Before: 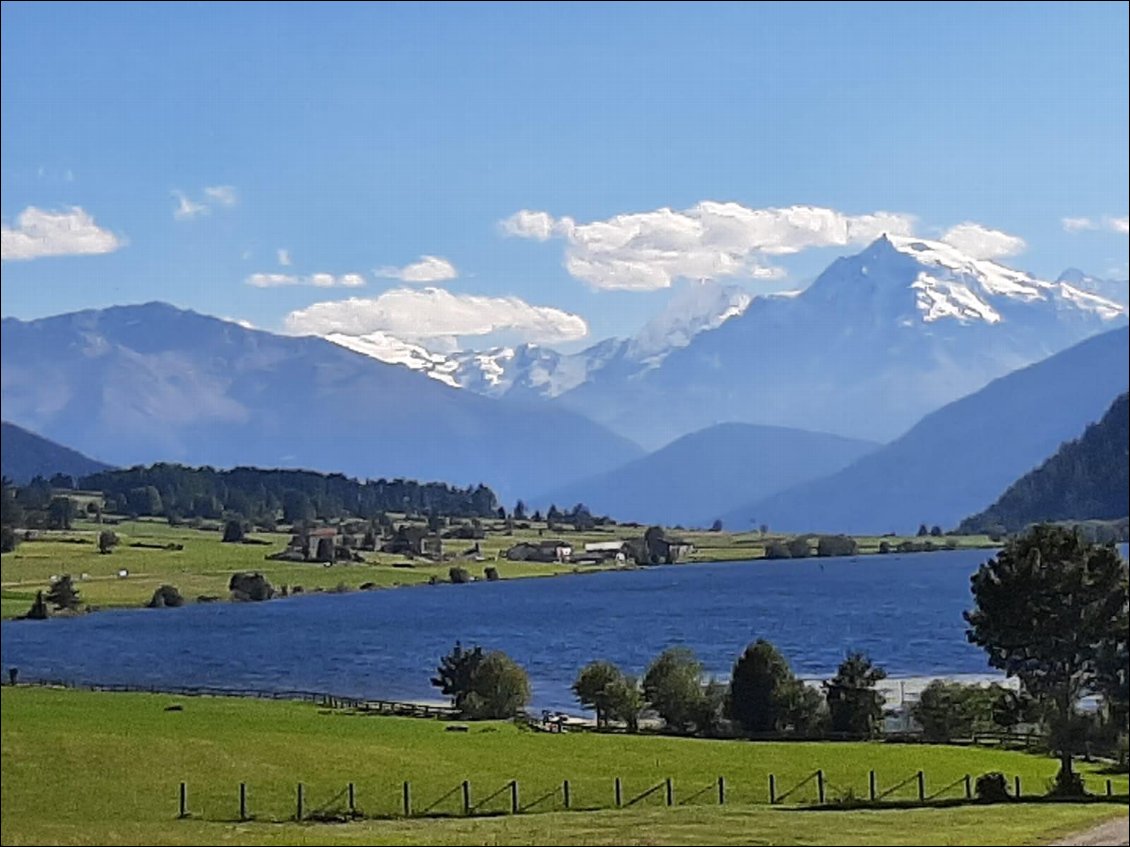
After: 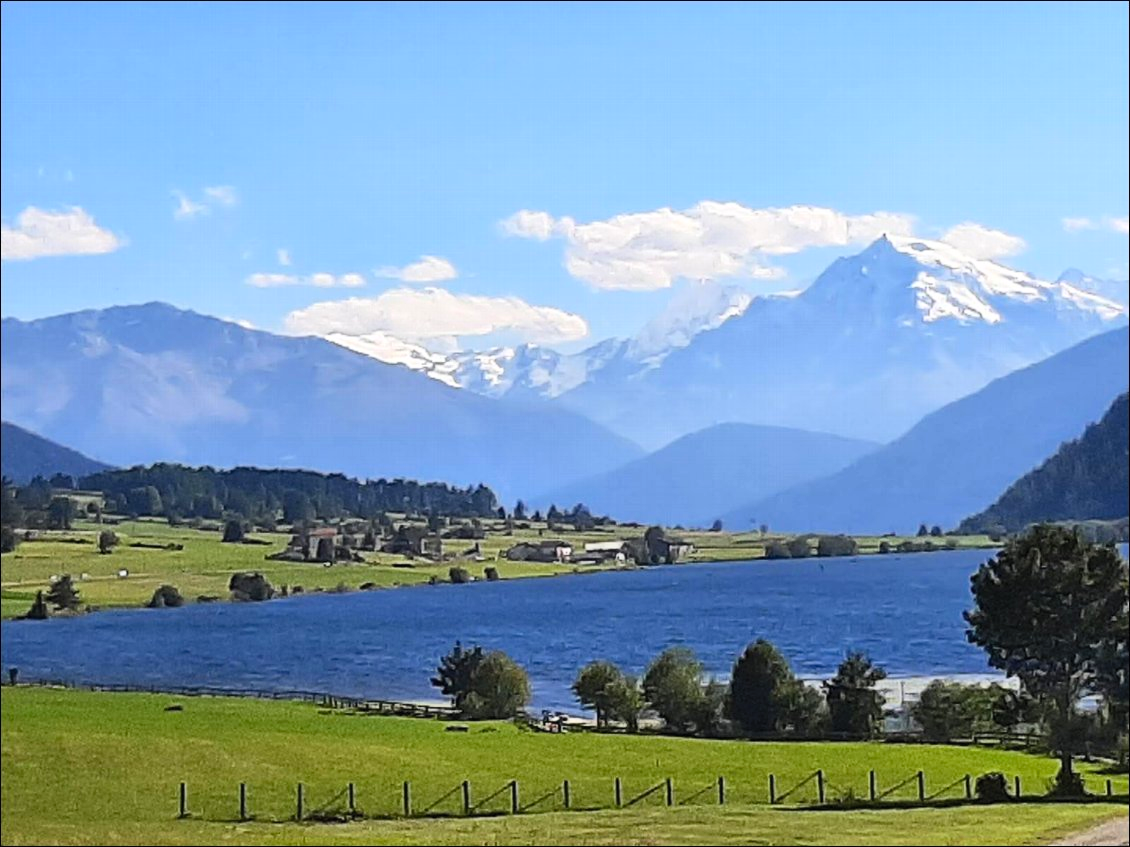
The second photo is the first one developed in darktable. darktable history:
contrast brightness saturation: contrast 0.203, brightness 0.17, saturation 0.225
